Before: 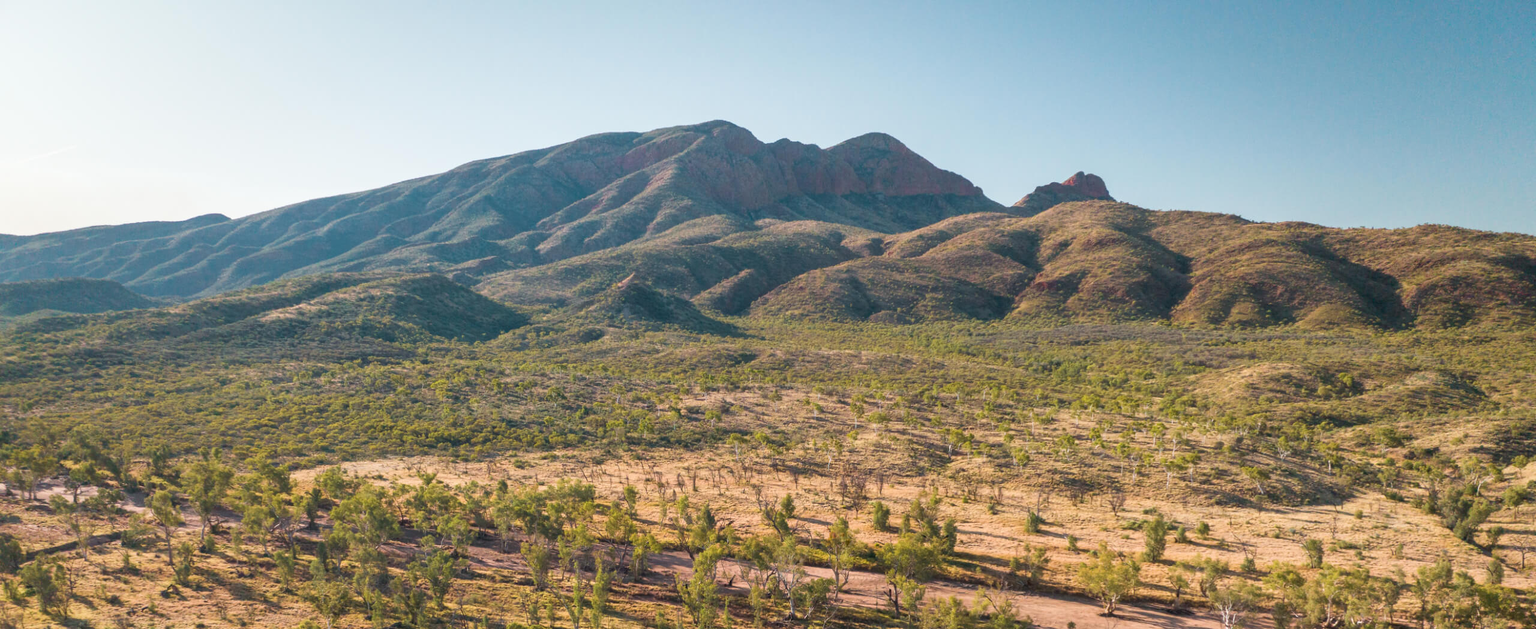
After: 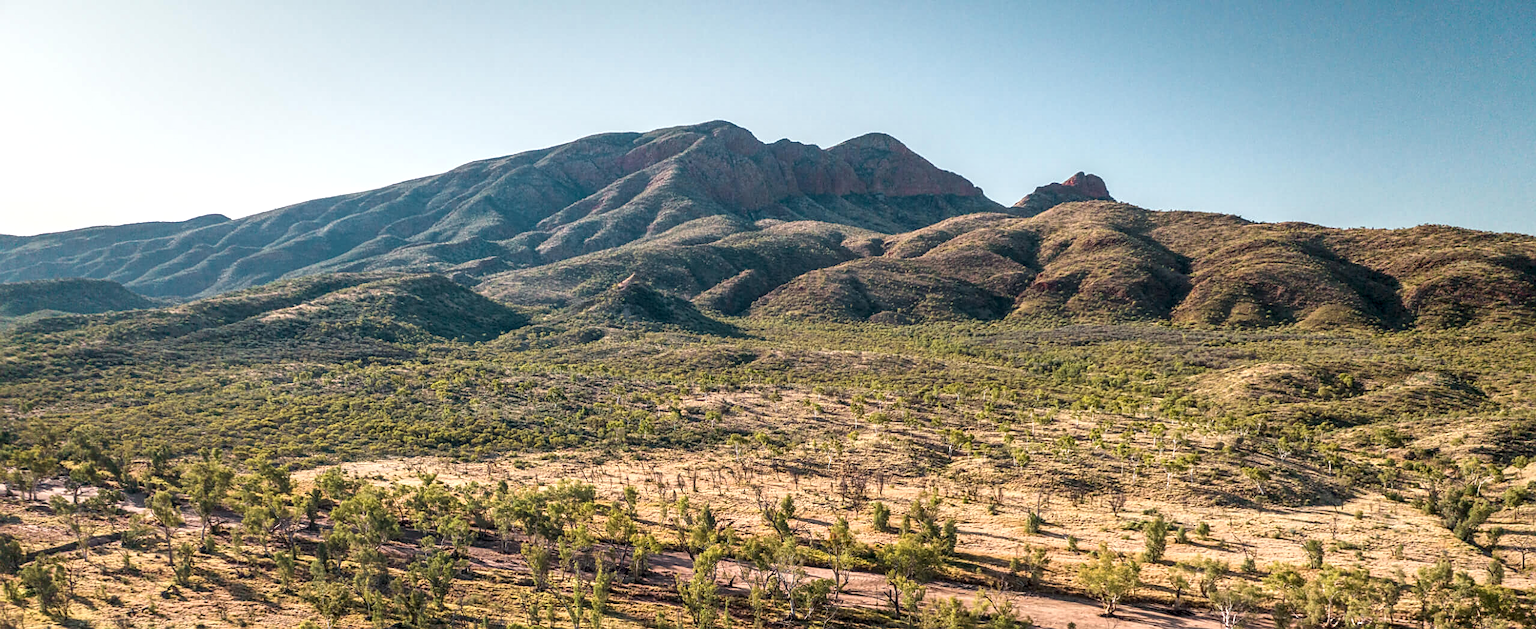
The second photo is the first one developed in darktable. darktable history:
sharpen: radius 1.936
local contrast: detail 160%
